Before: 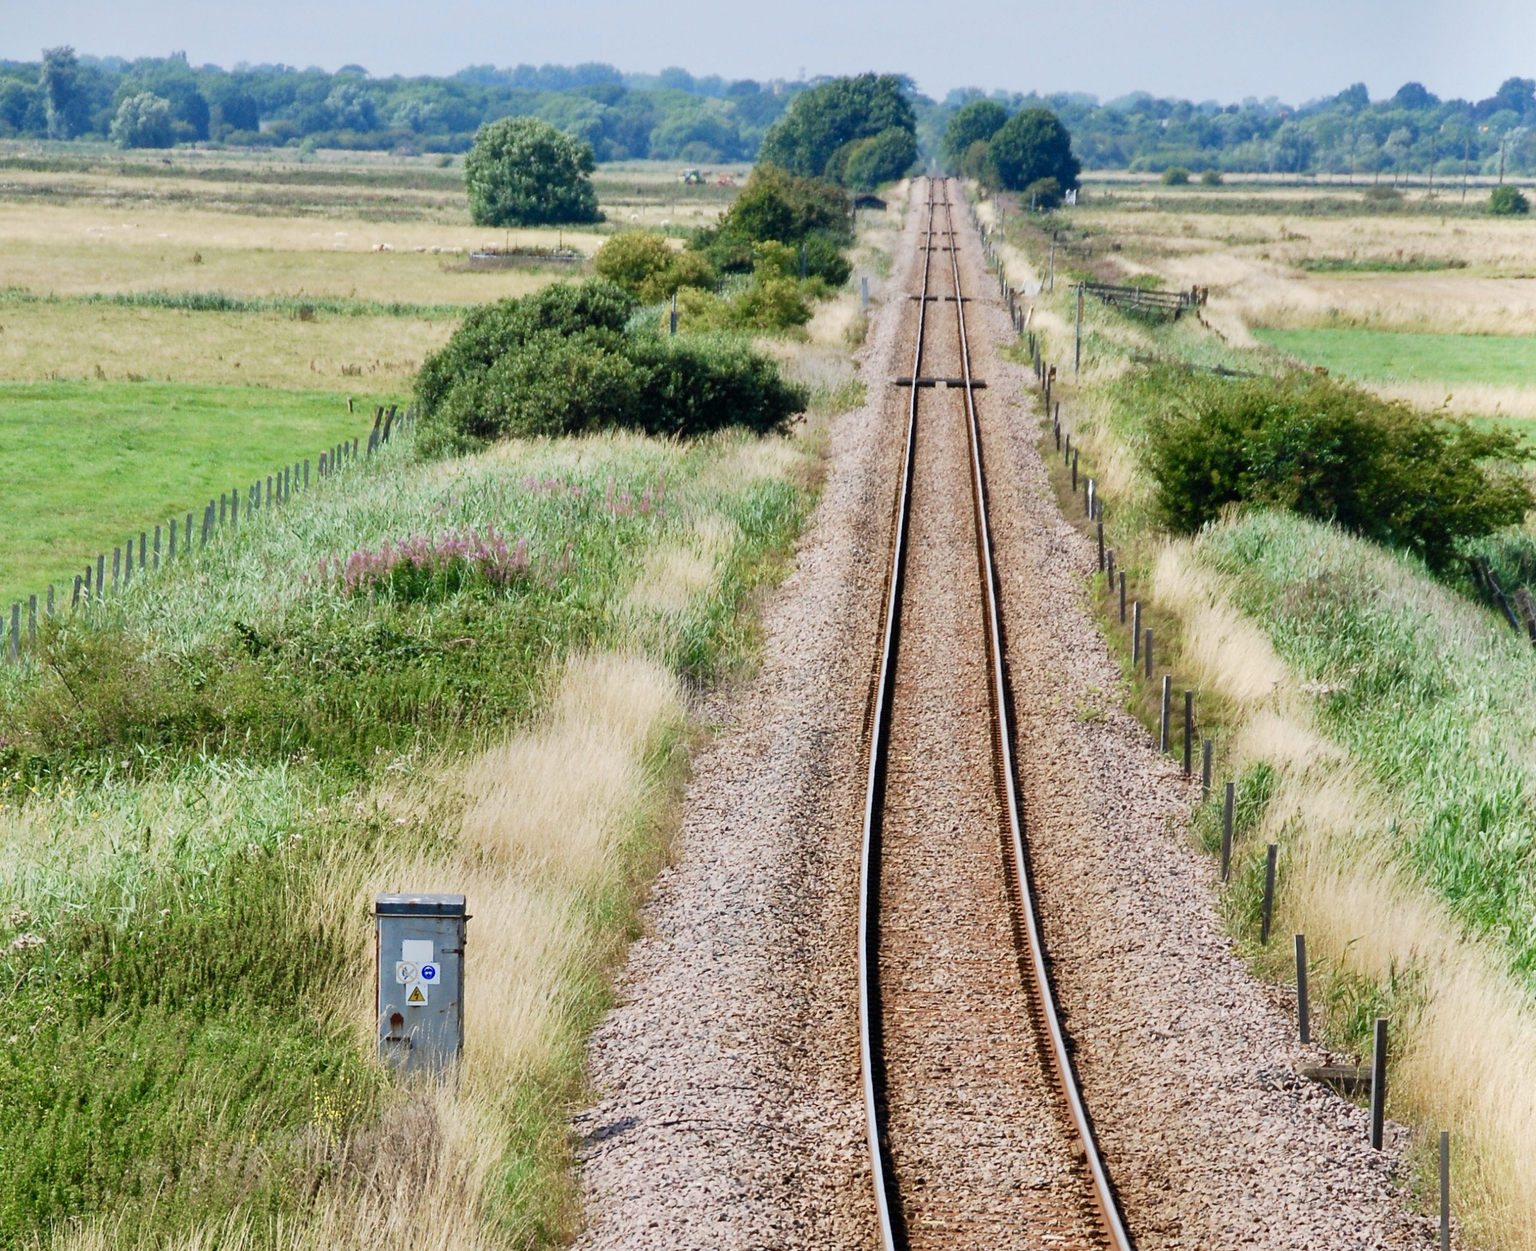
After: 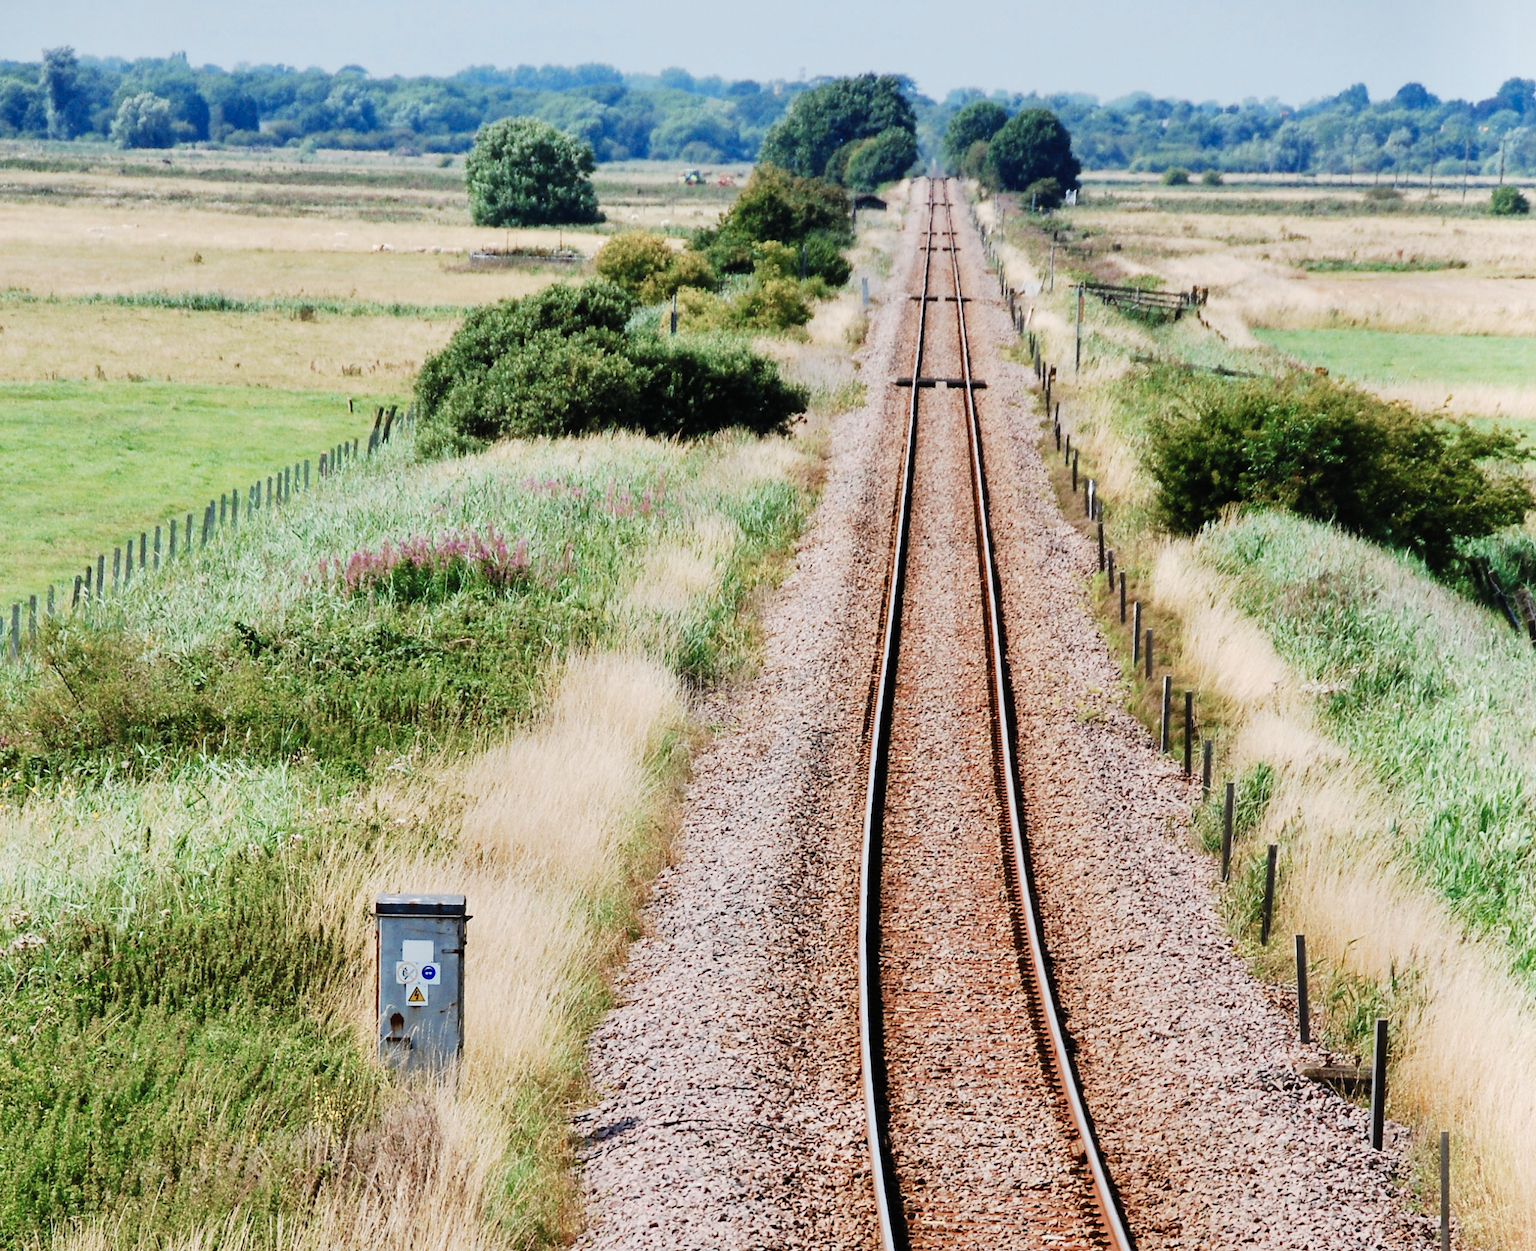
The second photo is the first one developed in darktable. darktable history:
tone curve: curves: ch0 [(0, 0) (0.003, 0.007) (0.011, 0.009) (0.025, 0.014) (0.044, 0.022) (0.069, 0.029) (0.1, 0.037) (0.136, 0.052) (0.177, 0.083) (0.224, 0.121) (0.277, 0.177) (0.335, 0.258) (0.399, 0.351) (0.468, 0.454) (0.543, 0.557) (0.623, 0.654) (0.709, 0.744) (0.801, 0.825) (0.898, 0.909) (1, 1)], preserve colors none
color look up table: target L [96.44, 95.7, 94.2, 89.8, 81.68, 82.64, 79.04, 54.64, 50.52, 48.62, 30.55, 200.21, 85.17, 84.74, 74.91, 69, 60.07, 52.13, 48.37, 45.46, 48.86, 42.42, 41.33, 36.53, 31.39, 13.5, 87.52, 64.81, 53.6, 64.39, 63.97, 50.35, 46.89, 33.24, 41.08, 36.12, 27.86, 28.39, 19.18, 5.599, 0.951, 93.41, 86.88, 85.73, 77.68, 63.74, 58.83, 55.83, 34.84], target a [-10.36, -17.26, -24.04, -55.29, -50.16, -12.44, -33.9, -37.35, -18.27, -27.6, -19.23, 0, 7.214, 10.87, 28.44, 22.1, 55.02, 63.74, 55.58, 37.21, 14.74, 32.03, 45.48, 39.58, 6.202, 30.99, 16.72, 50.93, 66.59, 13.36, 18.25, 63.53, 9.178, 39.07, 46.98, 12.16, 37.98, 19.59, 36.69, 29.08, 5.016, -26.42, -6.085, -52.03, -35.92, -15.13, -23.22, -5.24, -9.46], target b [48.77, 32.97, 77.56, 4.766, 61.18, 67.77, 18.76, 25.94, 32.81, 8.724, 20.71, 0, 60.08, 18.63, 32.94, 45.92, 51.51, 40.06, 6.073, 28.21, 37.07, 7.465, 43.85, 37.05, 12.71, 18.68, -9.346, -9.476, -36.44, -36.67, -10.57, -19.82, -60.6, -77.83, -2.248, -15.33, -36.76, -43.83, -49.14, -24.02, -3.131, -4.341, -2.941, -22.29, -6.304, -34.82, -21.36, -3.354, -12.69], num patches 49
